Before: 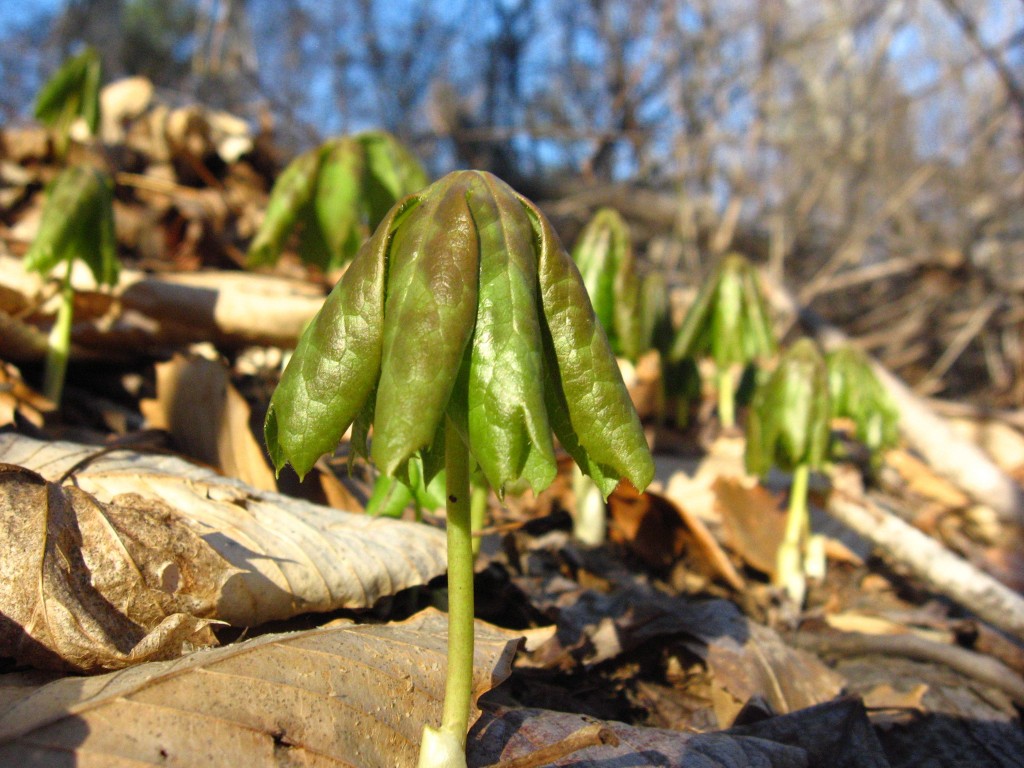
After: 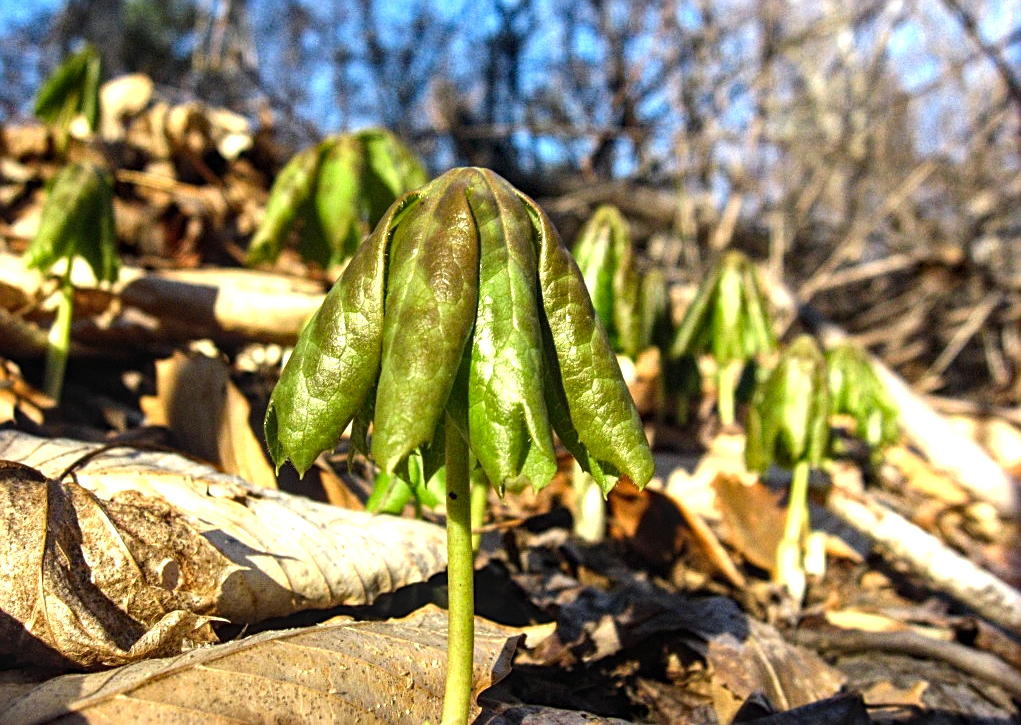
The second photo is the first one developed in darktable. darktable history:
local contrast: on, module defaults
haze removal: compatibility mode true, adaptive false
crop: top 0.408%, right 0.26%, bottom 5.095%
sharpen: radius 2.182, amount 0.379, threshold 0.061
tone equalizer: -8 EV -0.762 EV, -7 EV -0.709 EV, -6 EV -0.601 EV, -5 EV -0.418 EV, -3 EV 0.379 EV, -2 EV 0.6 EV, -1 EV 0.695 EV, +0 EV 0.765 EV, edges refinement/feathering 500, mask exposure compensation -1.57 EV, preserve details no
